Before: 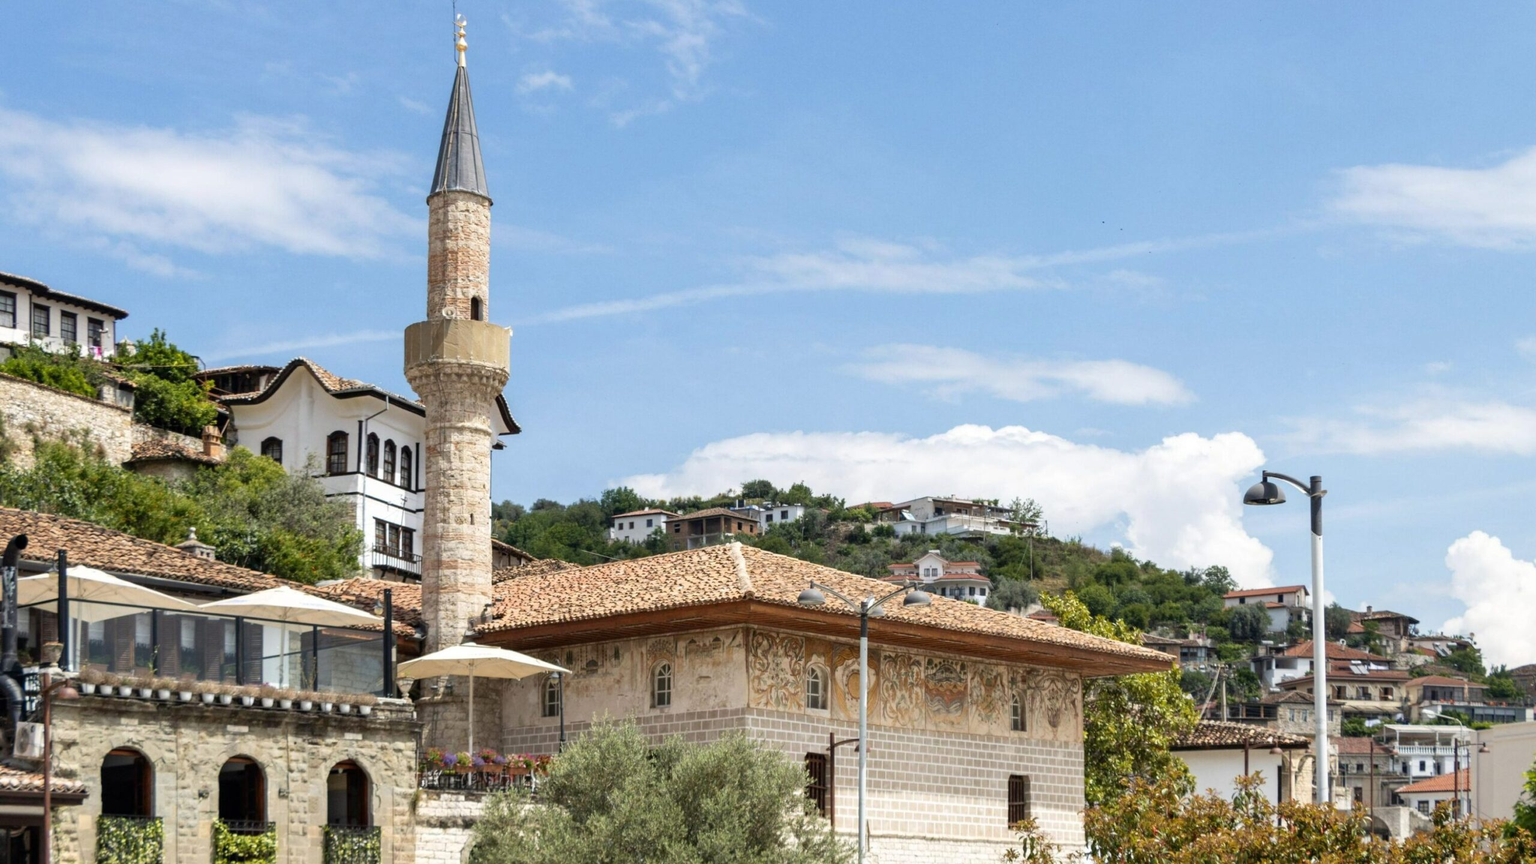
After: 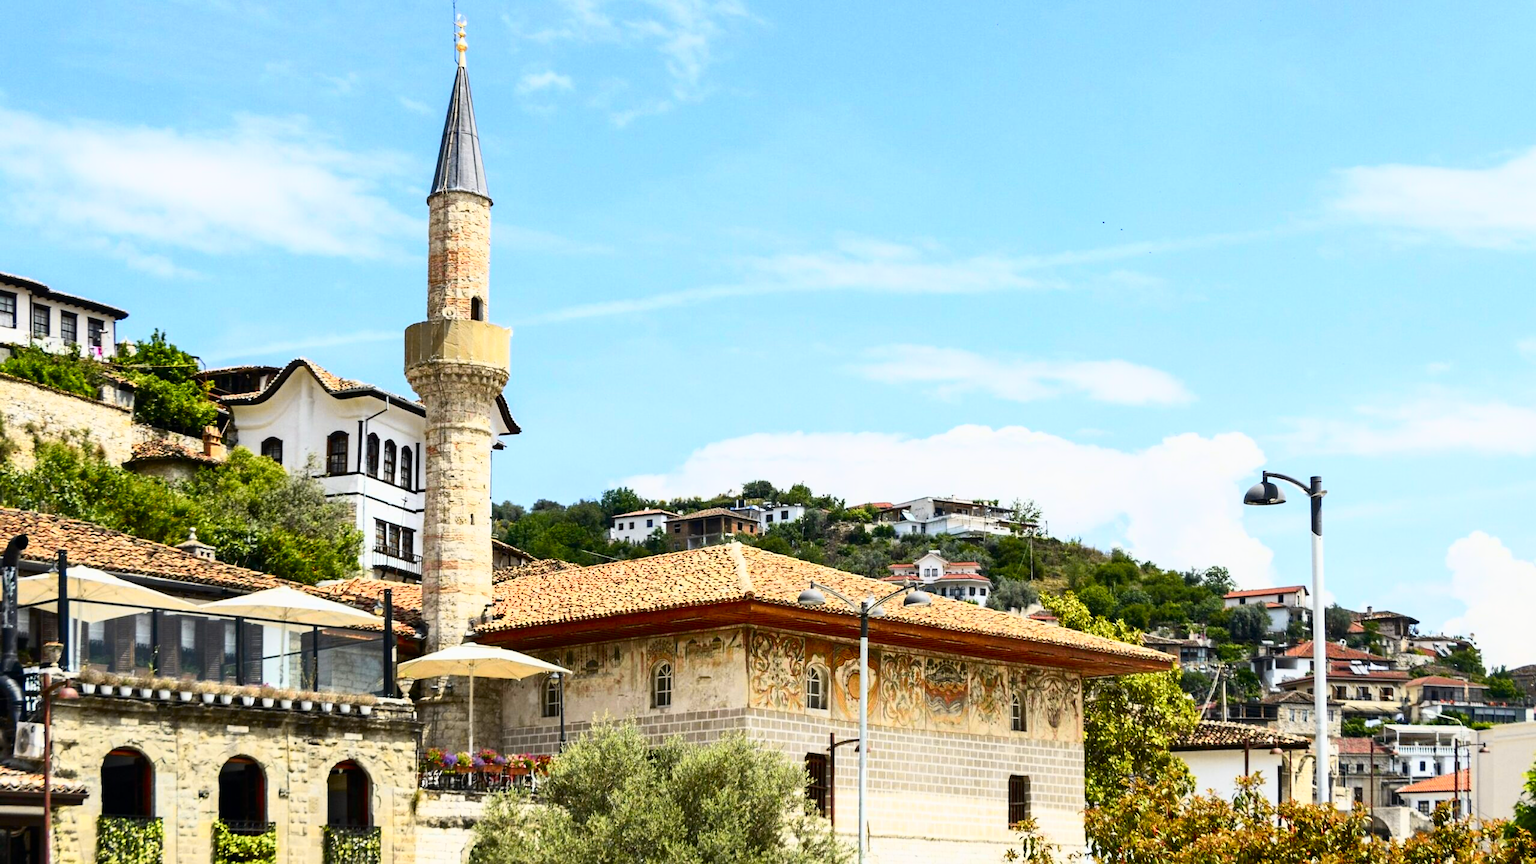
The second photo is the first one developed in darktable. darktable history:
sharpen: radius 1, threshold 1
tone curve: curves: ch0 [(0, 0) (0.187, 0.12) (0.384, 0.363) (0.577, 0.681) (0.735, 0.881) (0.864, 0.959) (1, 0.987)]; ch1 [(0, 0) (0.402, 0.36) (0.476, 0.466) (0.501, 0.501) (0.518, 0.514) (0.564, 0.614) (0.614, 0.664) (0.741, 0.829) (1, 1)]; ch2 [(0, 0) (0.429, 0.387) (0.483, 0.481) (0.503, 0.501) (0.522, 0.531) (0.564, 0.605) (0.615, 0.697) (0.702, 0.774) (1, 0.895)], color space Lab, independent channels
